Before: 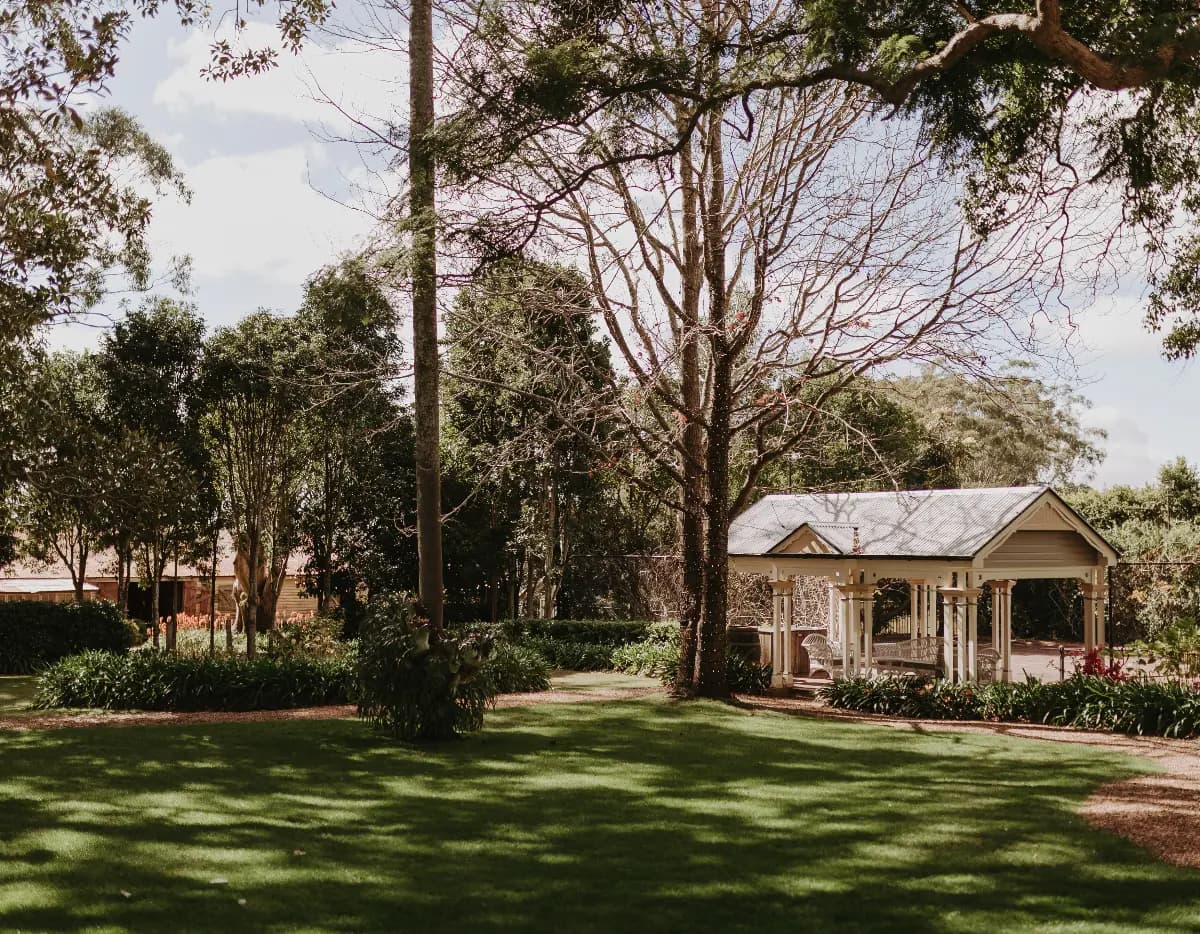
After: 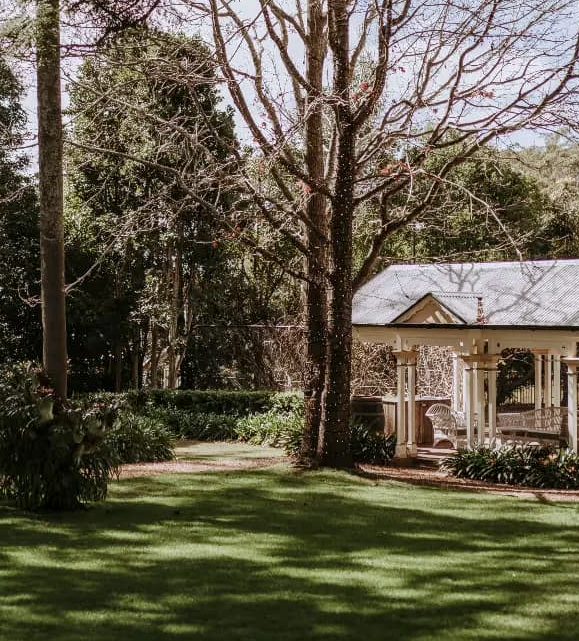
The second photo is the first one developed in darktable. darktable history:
crop: left 31.379%, top 24.658%, right 20.326%, bottom 6.628%
local contrast: on, module defaults
white balance: red 0.976, blue 1.04
